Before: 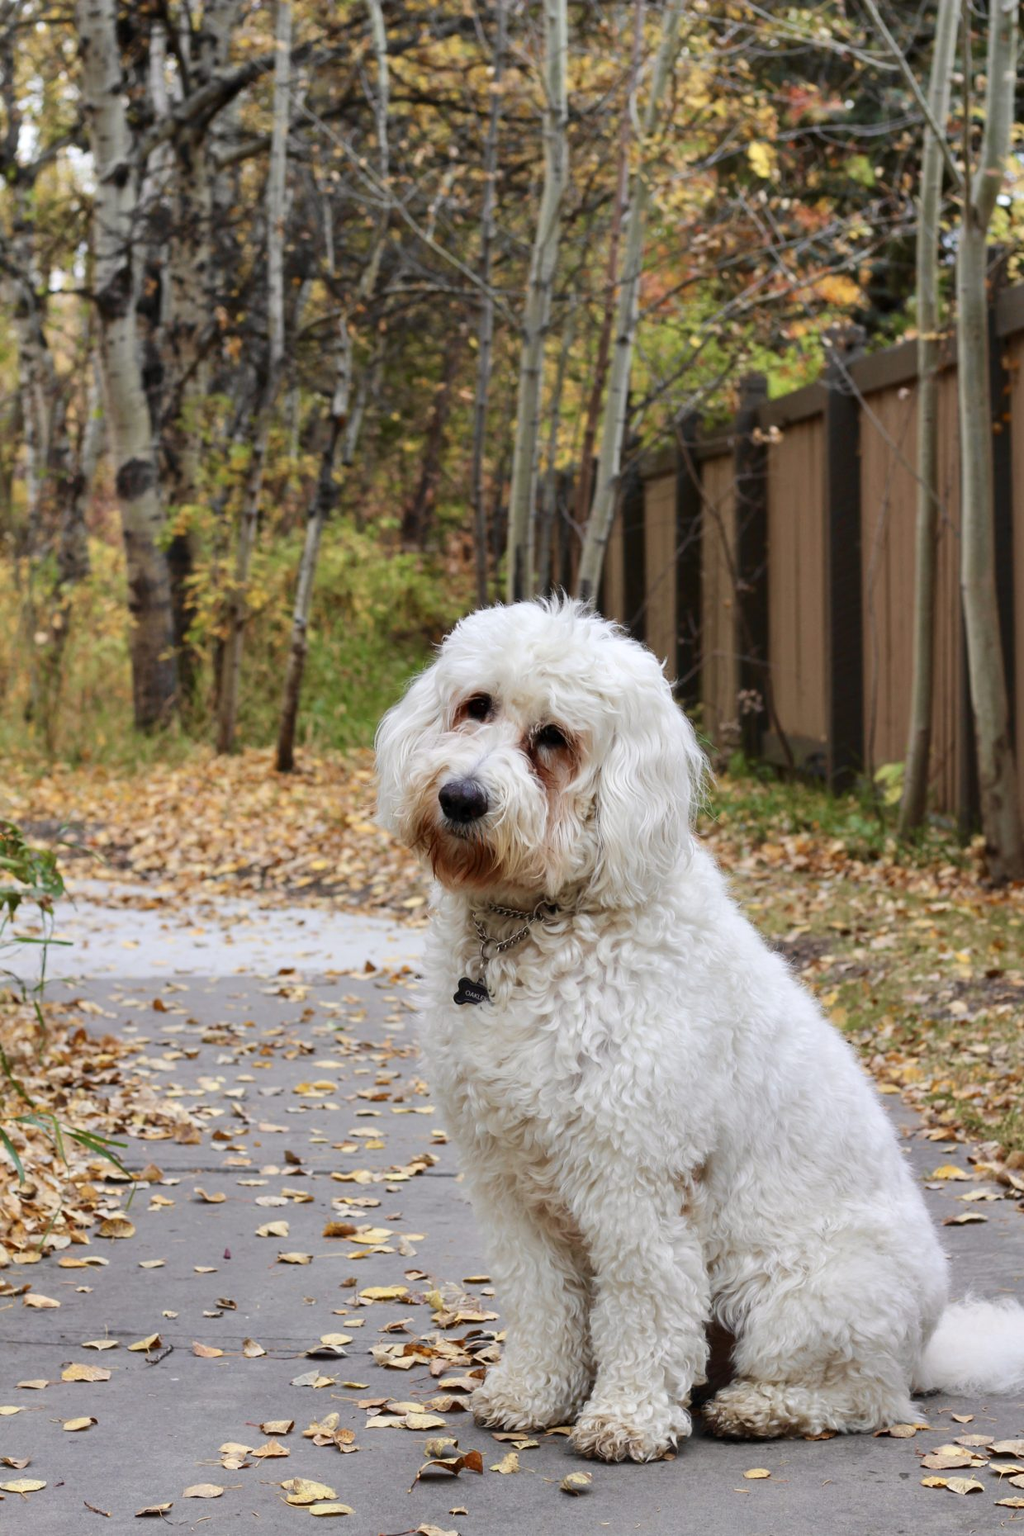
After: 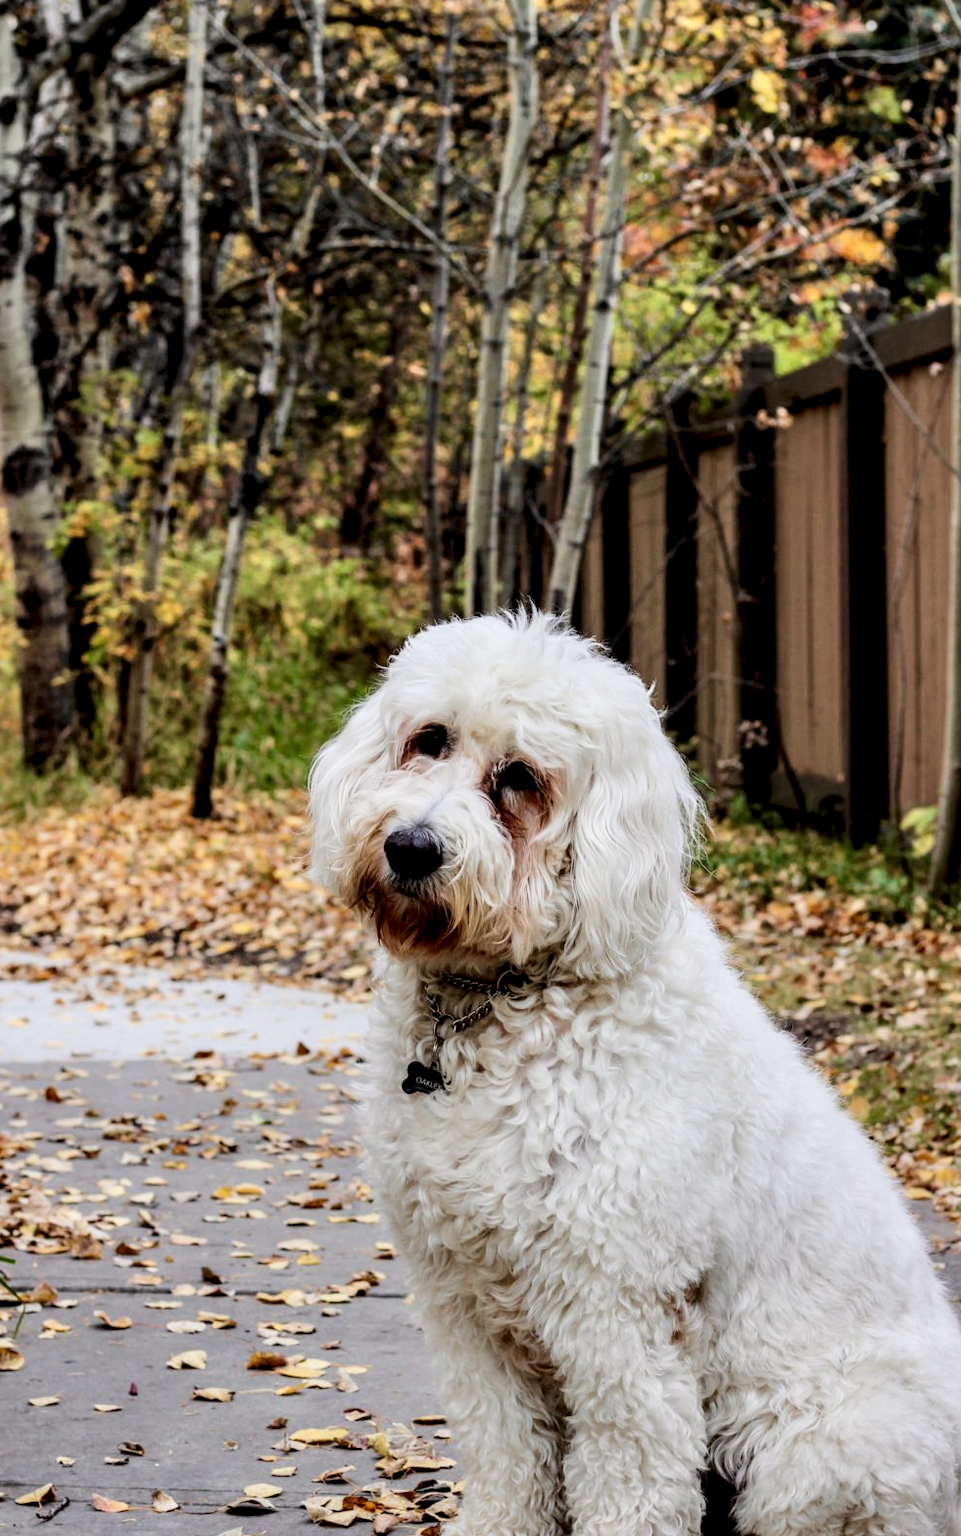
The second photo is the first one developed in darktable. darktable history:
filmic rgb: black relative exposure -7.5 EV, white relative exposure 5 EV, hardness 3.31, contrast 1.3, contrast in shadows safe
color balance rgb: global vibrance 1%, saturation formula JzAzBz (2021)
crop: left 11.225%, top 5.381%, right 9.565%, bottom 10.314%
local contrast: highlights 60%, shadows 60%, detail 160%
